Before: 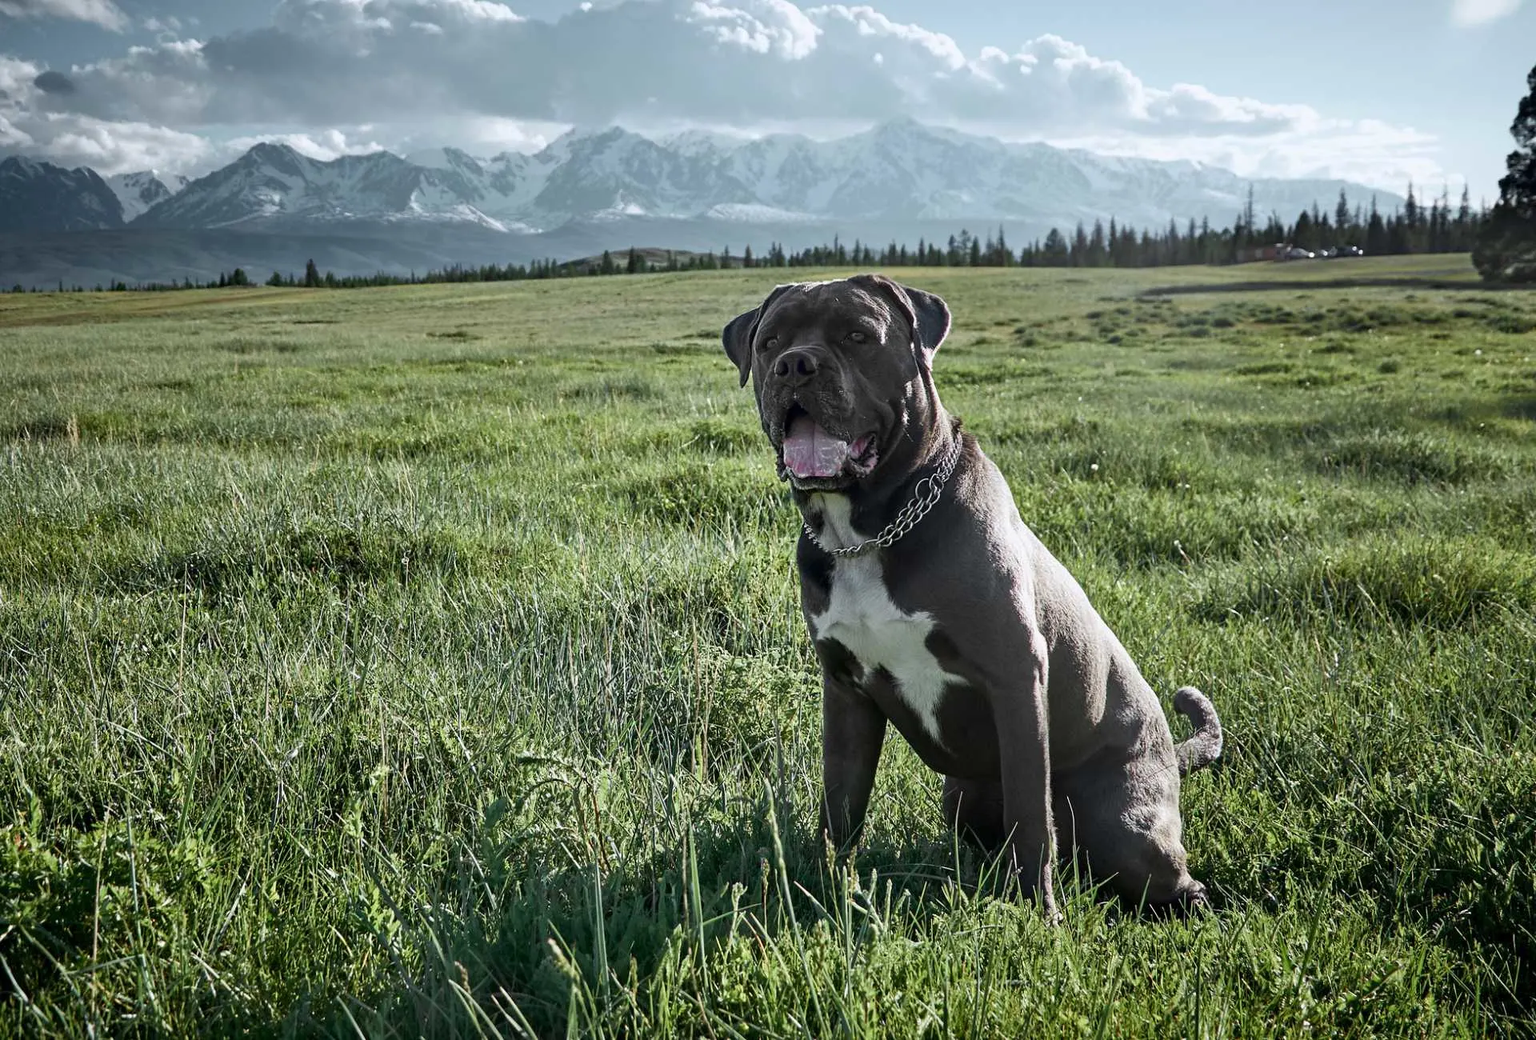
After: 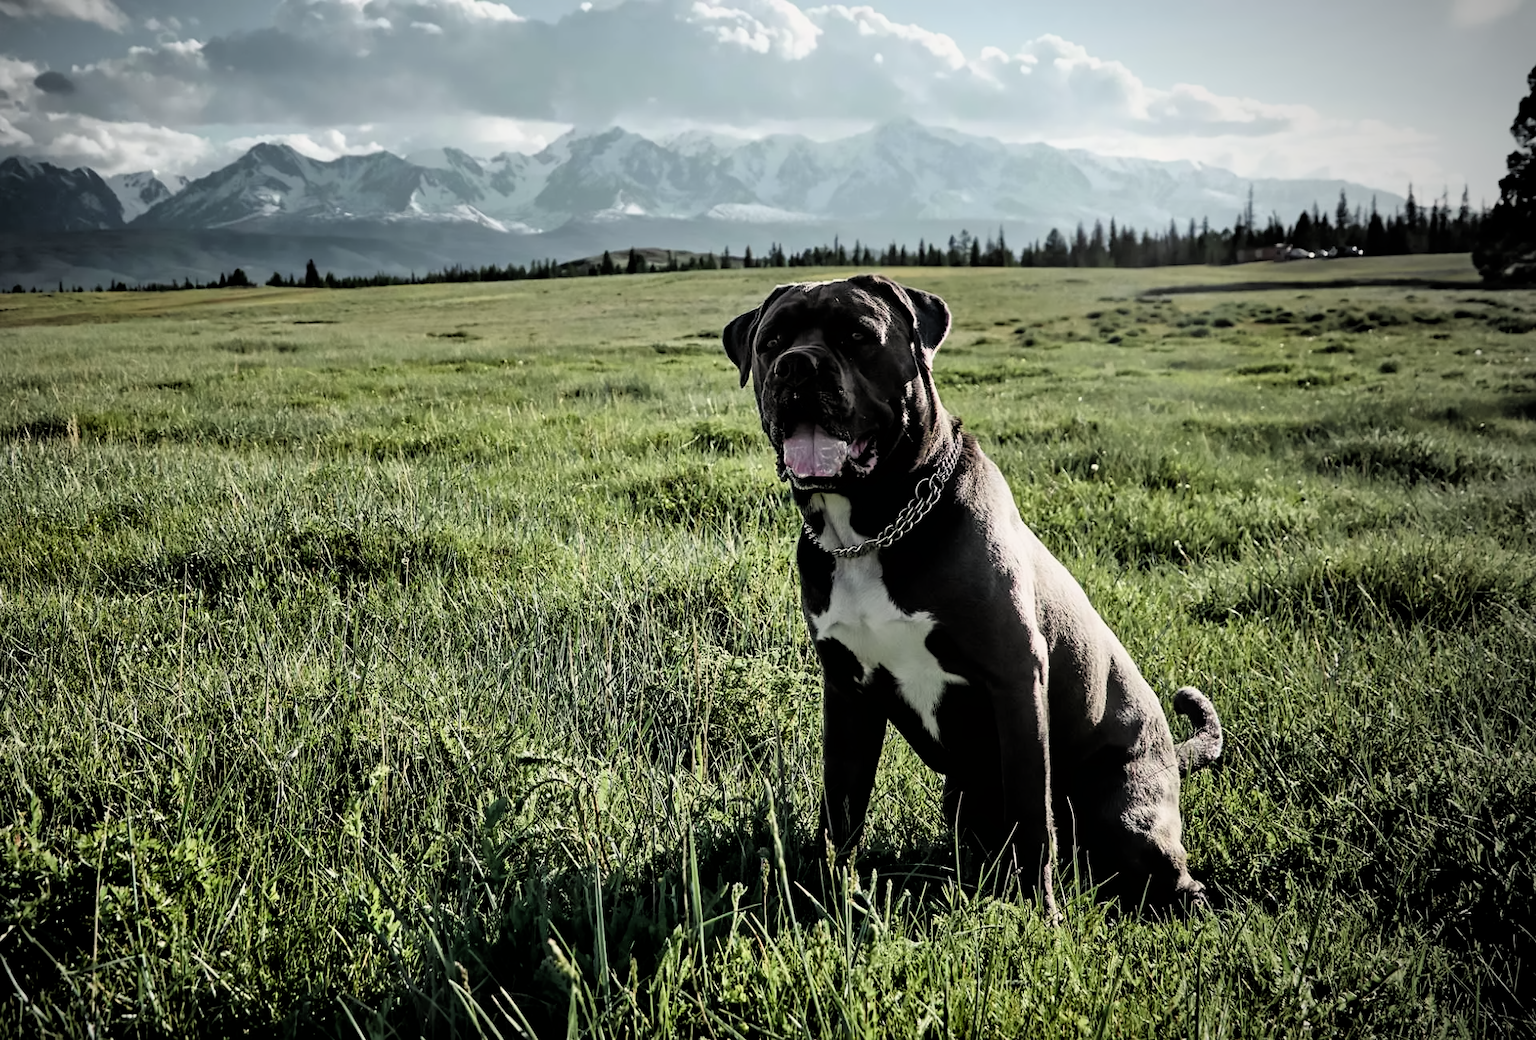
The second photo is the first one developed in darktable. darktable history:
filmic rgb: black relative exposure -3.72 EV, white relative exposure 2.77 EV, dynamic range scaling -5.32%, hardness 3.03
color calibration: x 0.334, y 0.349, temperature 5426 K
astrophoto denoise: on, module defaults
vignetting: center (-0.15, 0.013)
